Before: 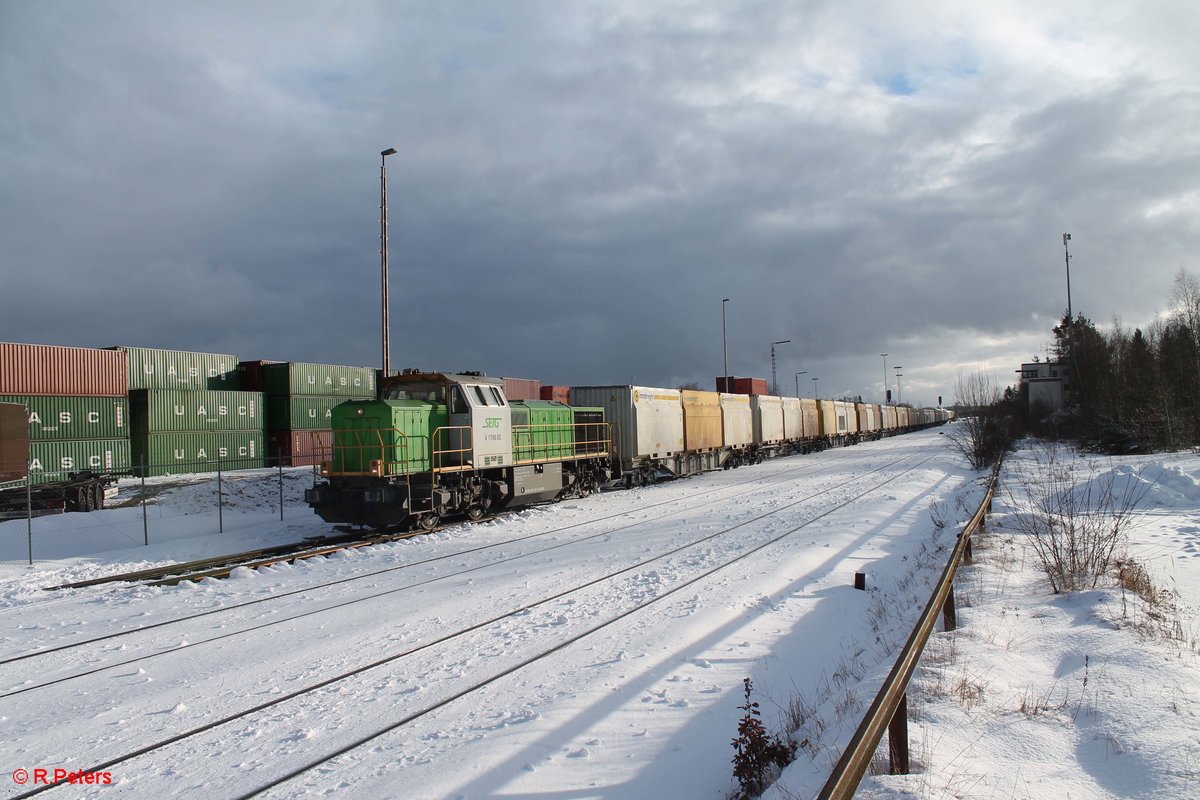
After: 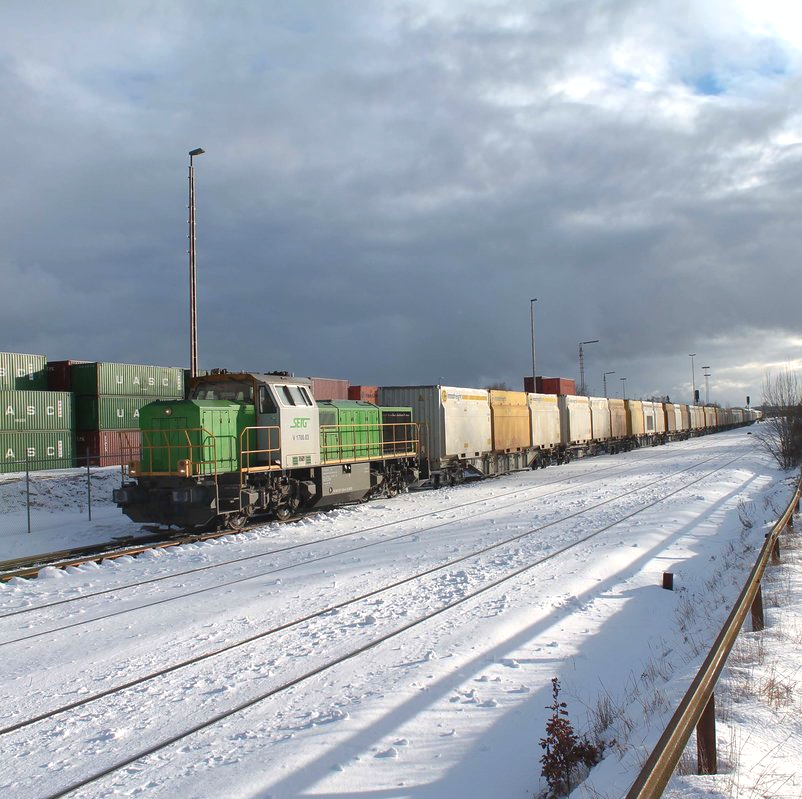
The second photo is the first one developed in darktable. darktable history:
exposure: black level correction 0, exposure 0.399 EV, compensate exposure bias true, compensate highlight preservation false
crop and rotate: left 16.047%, right 17.116%
shadows and highlights: highlights color adjustment 78.01%
